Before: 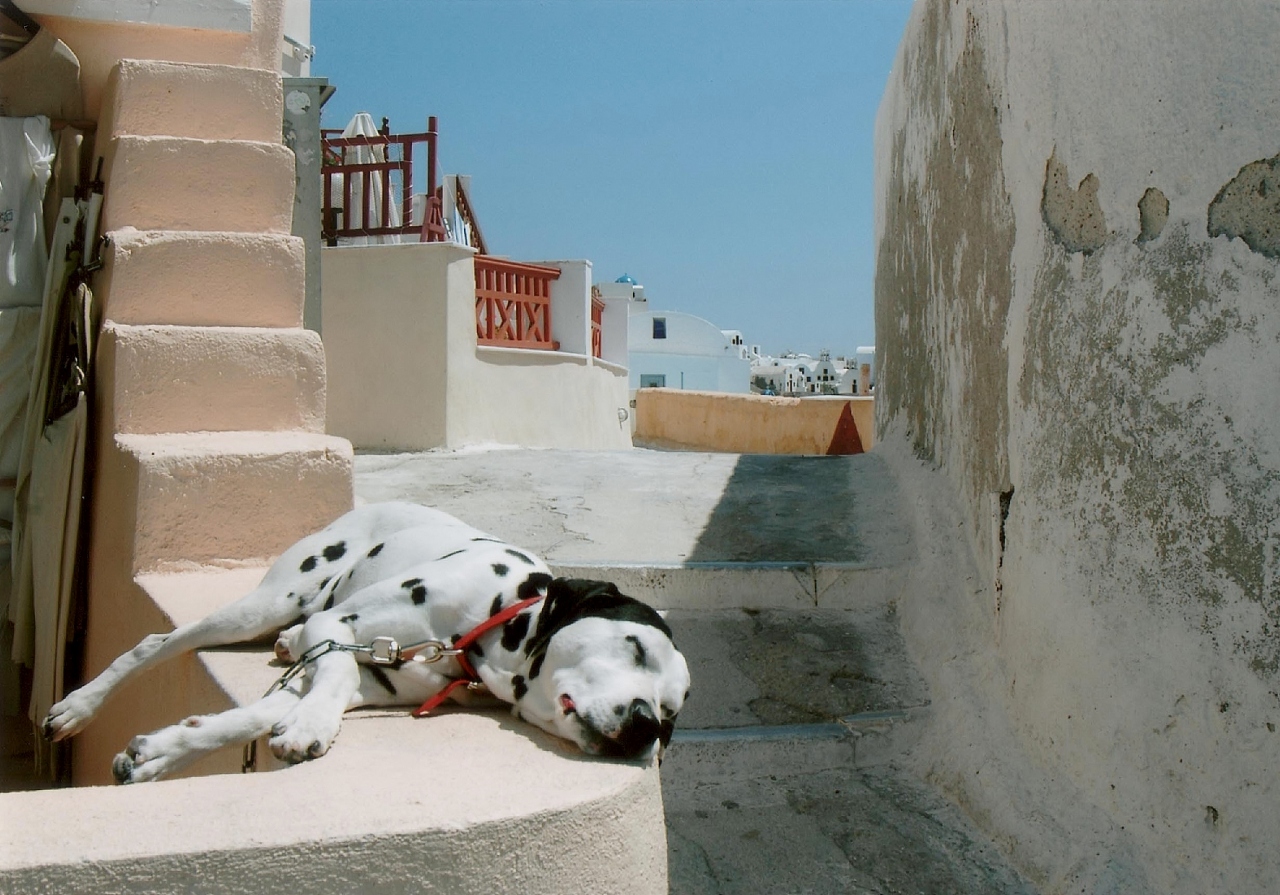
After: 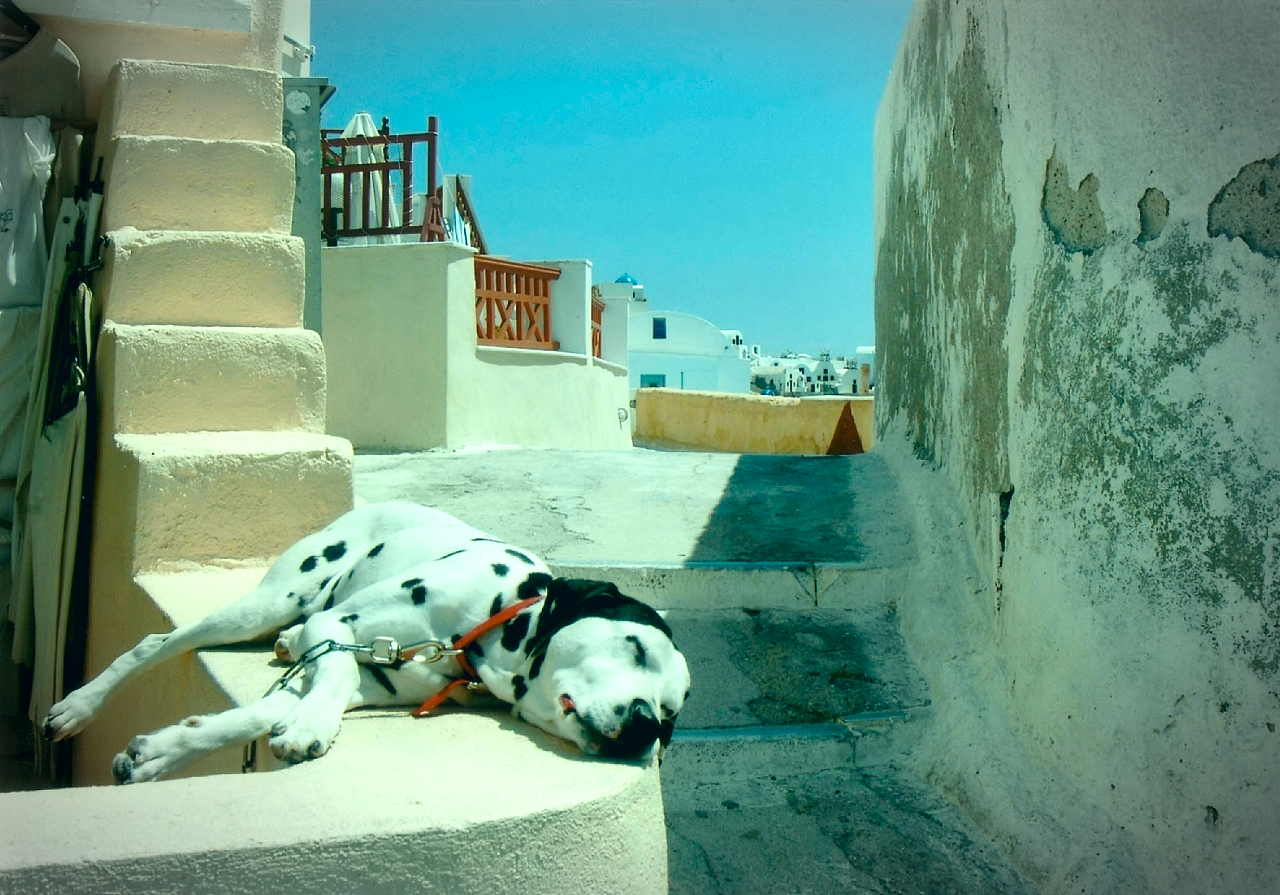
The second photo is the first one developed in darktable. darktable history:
contrast equalizer: octaves 7, y [[0.524, 0.538, 0.547, 0.548, 0.538, 0.524], [0.5 ×6], [0.5 ×6], [0 ×6], [0 ×6]], mix -0.19
color correction: highlights a* -19.69, highlights b* 9.8, shadows a* -19.7, shadows b* -10.86
color balance rgb: perceptual saturation grading › global saturation 25.329%
local contrast: mode bilateral grid, contrast 21, coarseness 50, detail 144%, midtone range 0.2
exposure: black level correction 0.001, exposure 0.5 EV, compensate highlight preservation false
vignetting: center (-0.011, 0), automatic ratio true
